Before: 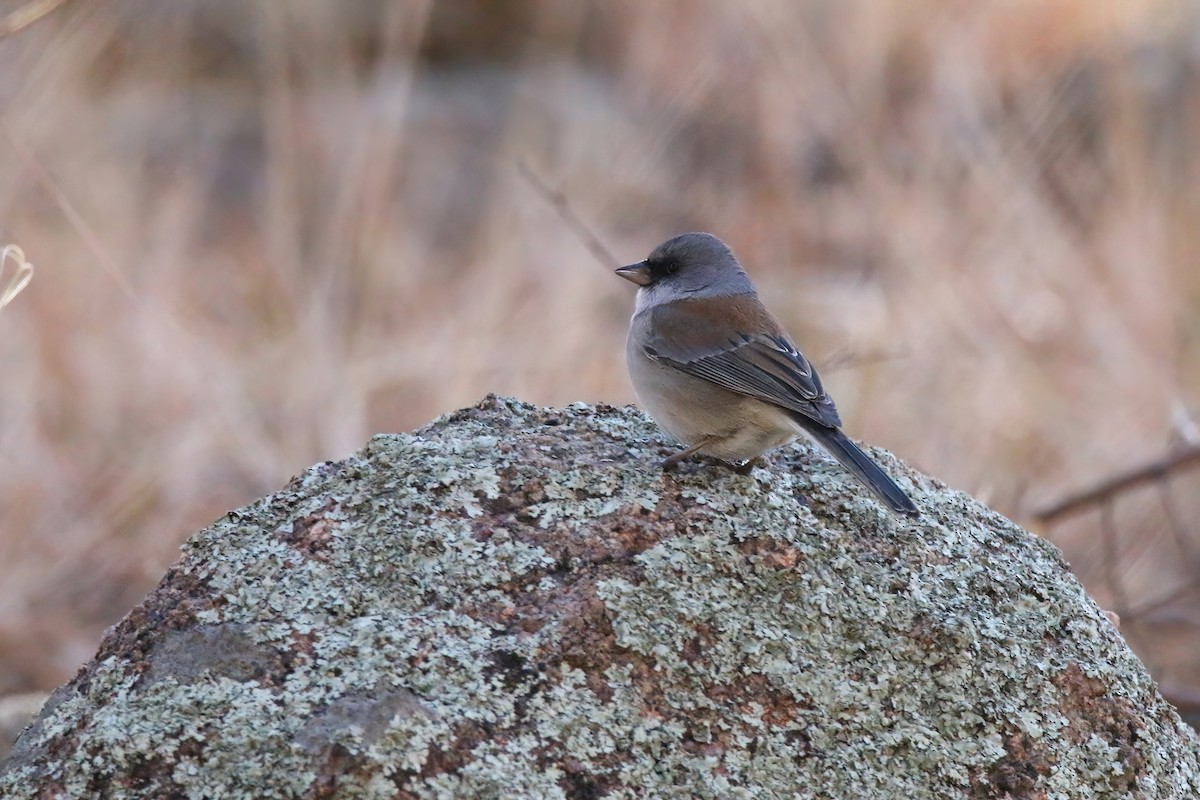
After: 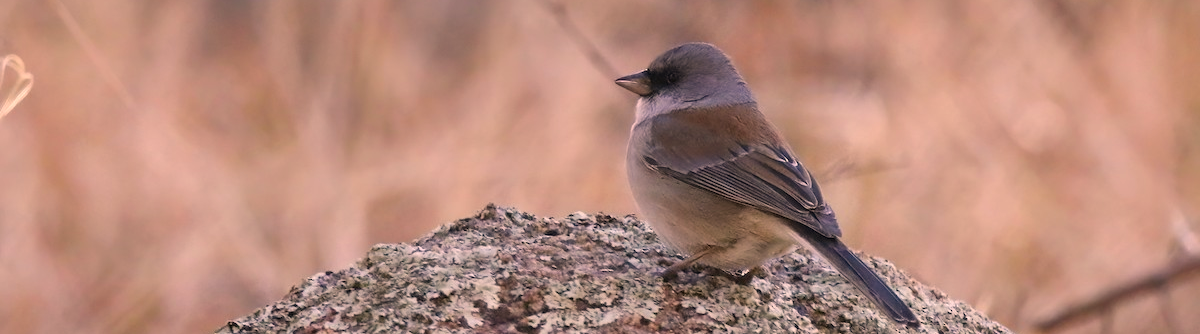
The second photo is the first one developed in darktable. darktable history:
color correction: highlights a* 17.88, highlights b* 18.79
crop and rotate: top 23.84%, bottom 34.294%
